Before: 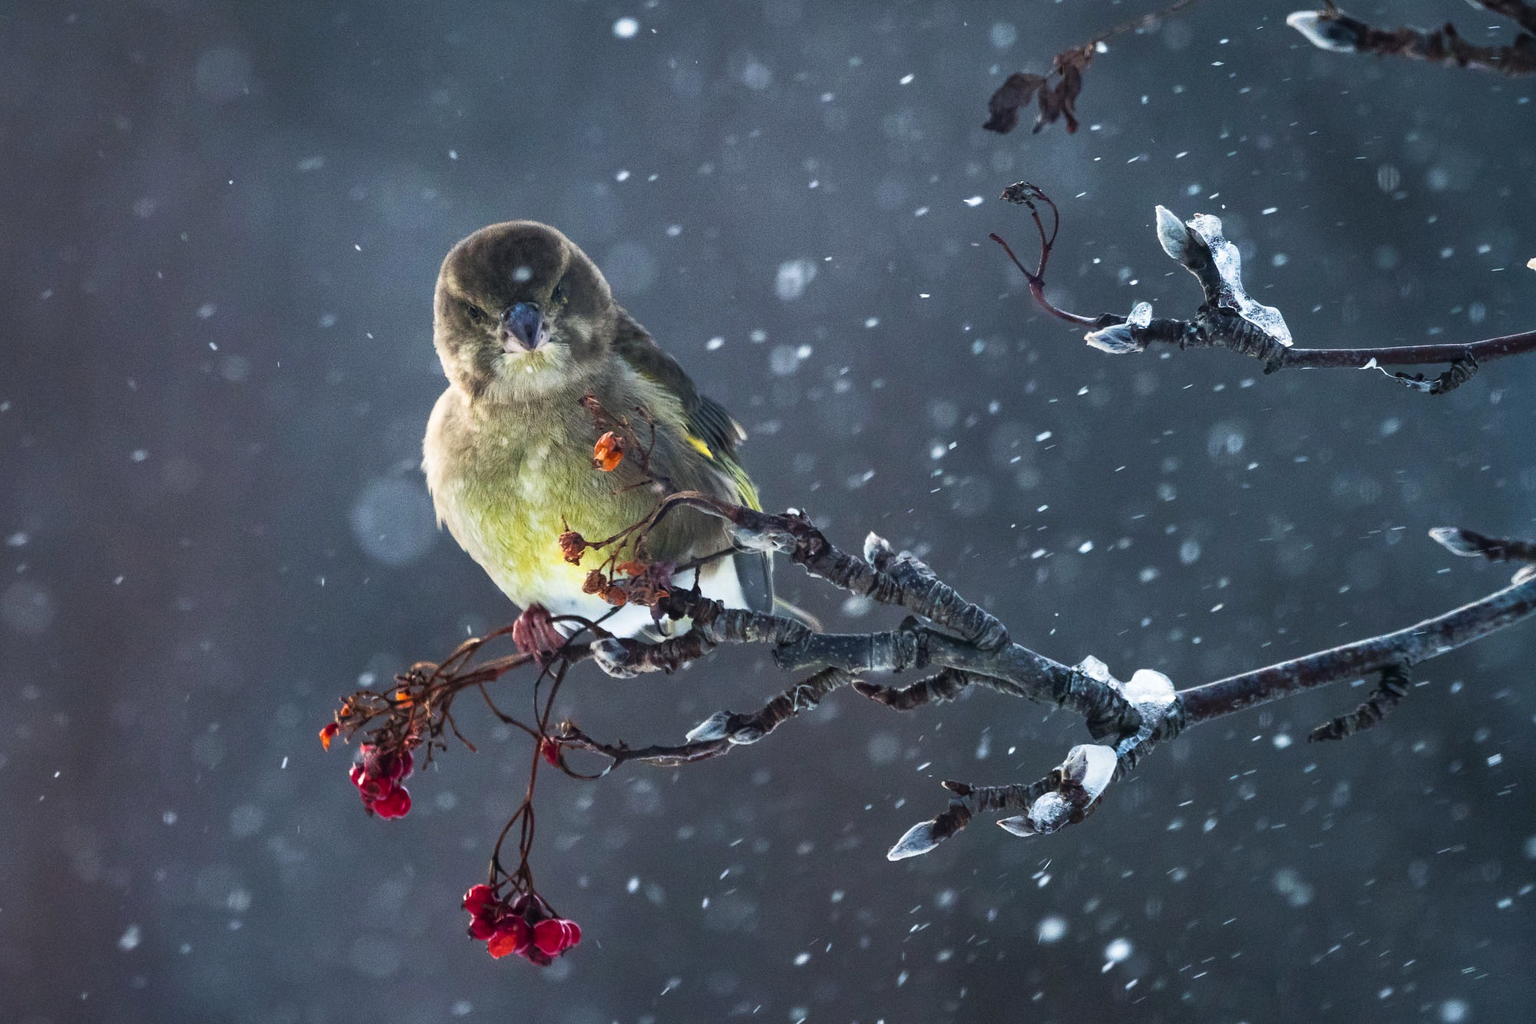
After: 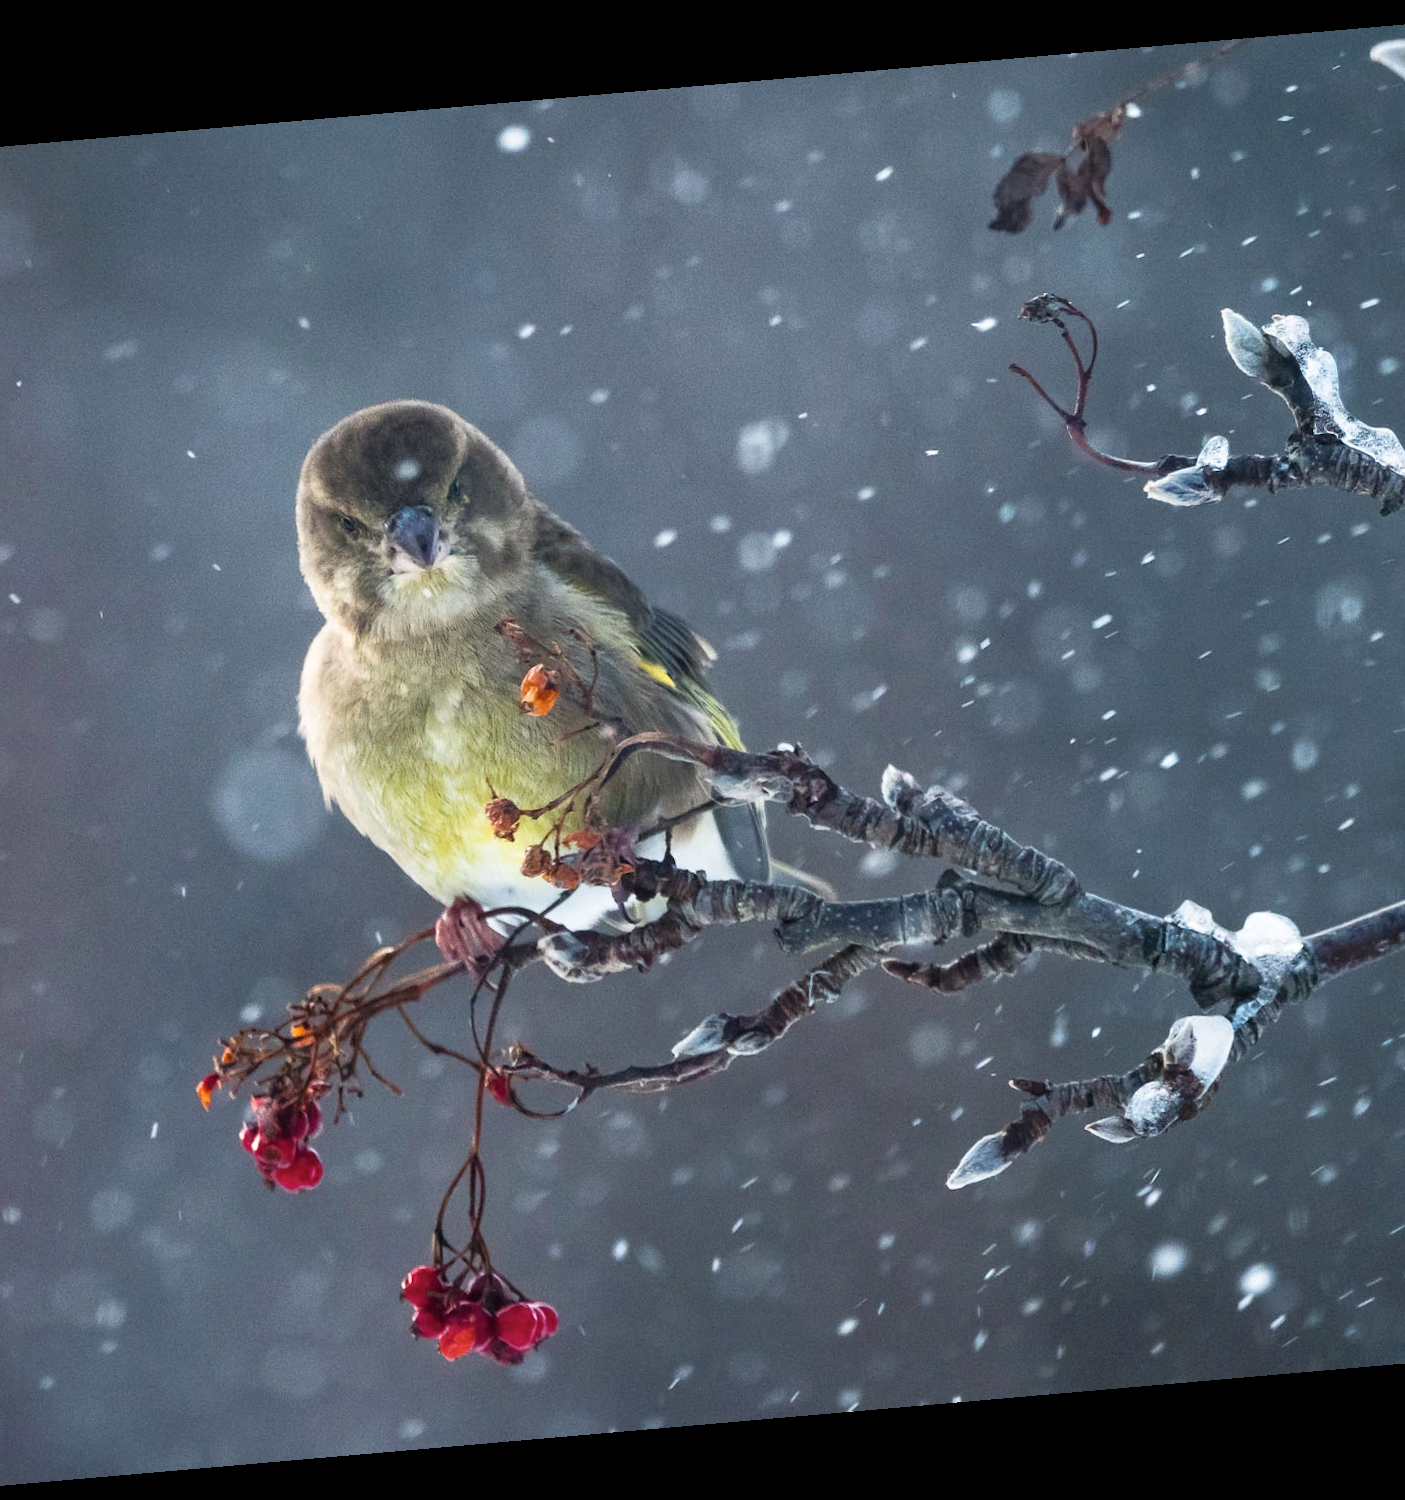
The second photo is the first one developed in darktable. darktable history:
crop and rotate: left 14.292%, right 19.041%
rotate and perspective: rotation -4.98°, automatic cropping off
